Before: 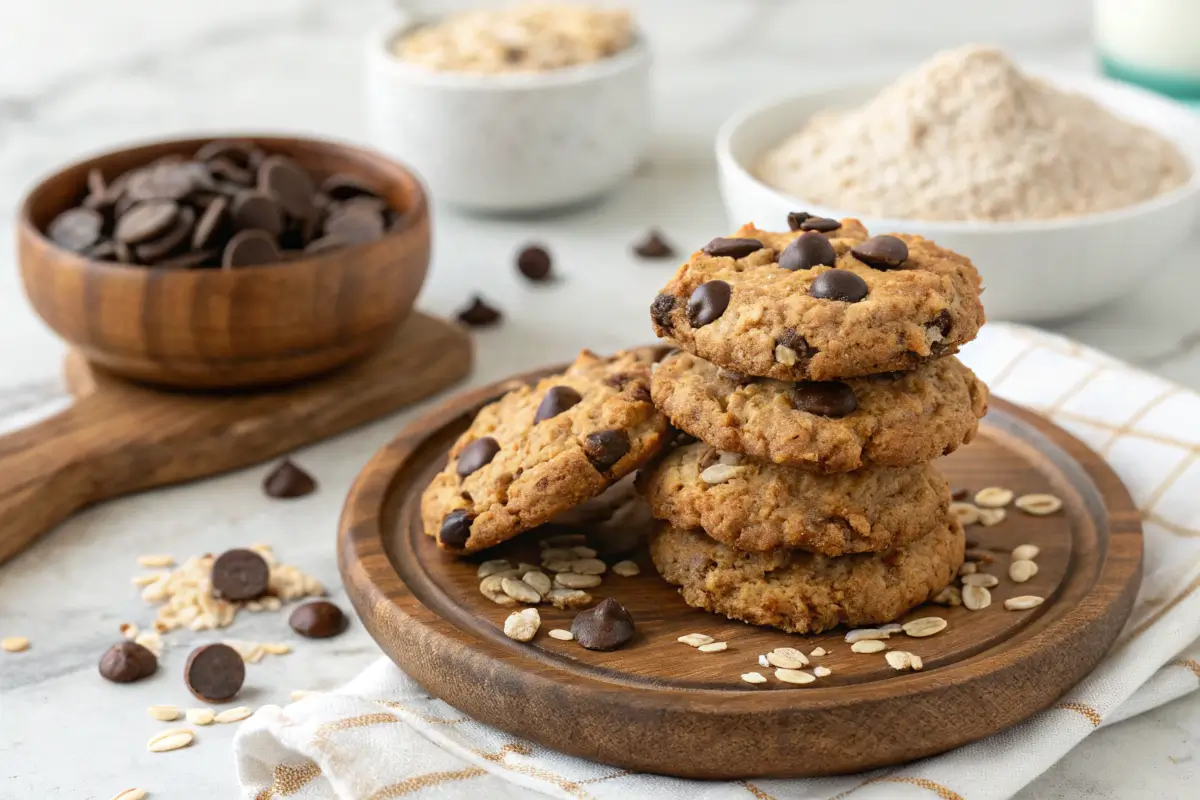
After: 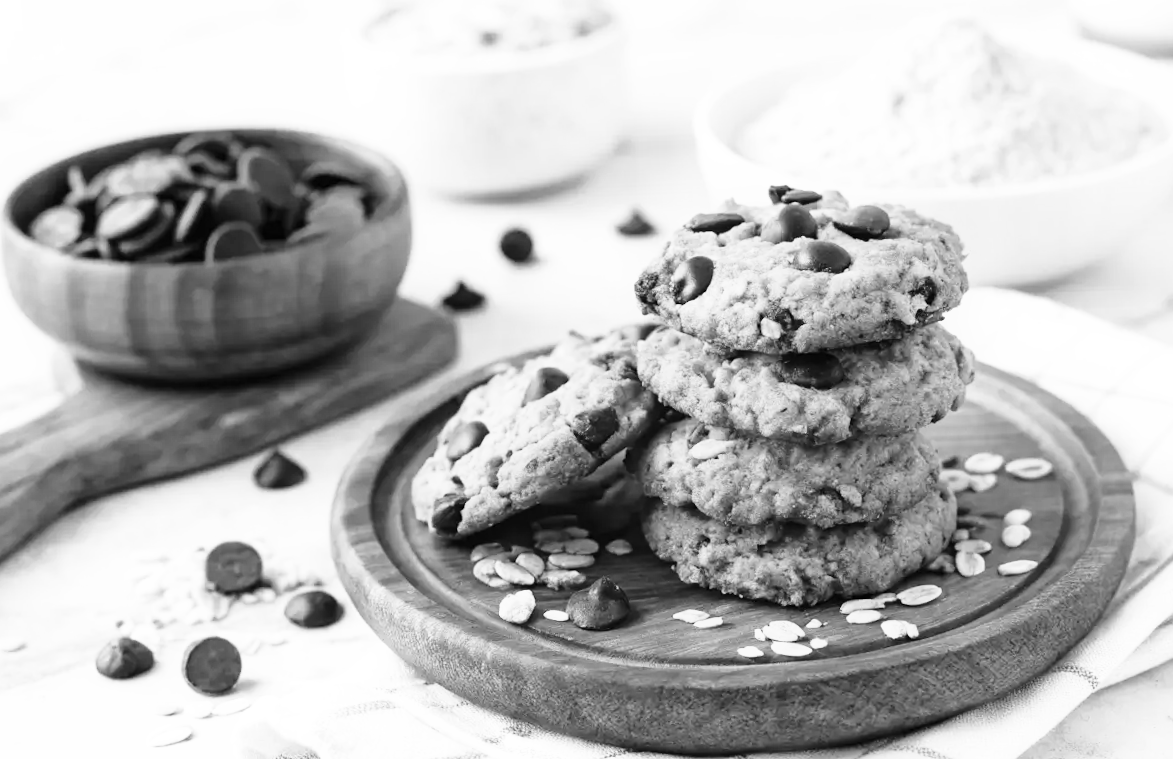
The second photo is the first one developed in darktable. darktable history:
monochrome: on, module defaults
color balance rgb: perceptual saturation grading › global saturation 20%, global vibrance 20%
rotate and perspective: rotation -2°, crop left 0.022, crop right 0.978, crop top 0.049, crop bottom 0.951
base curve: curves: ch0 [(0, 0) (0.026, 0.03) (0.109, 0.232) (0.351, 0.748) (0.669, 0.968) (1, 1)], preserve colors none
